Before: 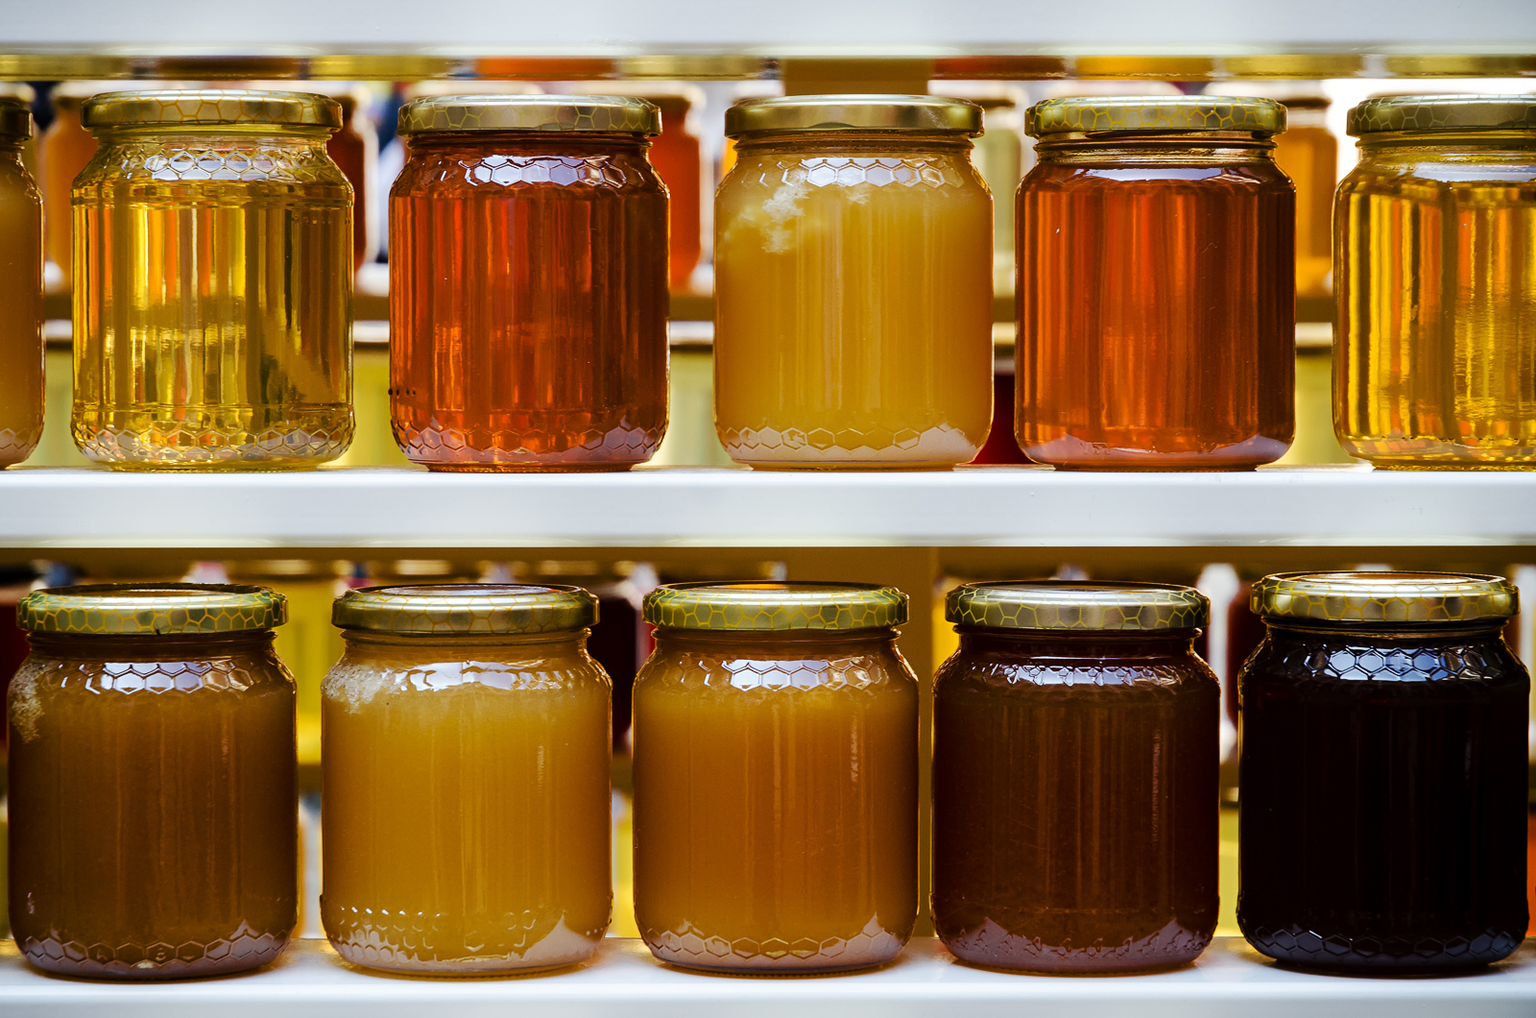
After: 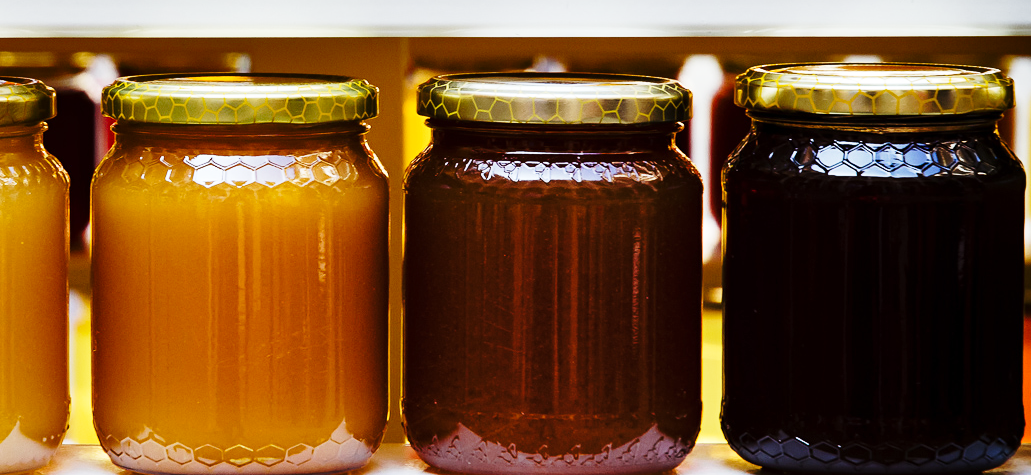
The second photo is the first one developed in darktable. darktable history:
shadows and highlights: shadows 24.5, highlights -78.15, soften with gaussian
crop and rotate: left 35.509%, top 50.238%, bottom 4.934%
base curve: curves: ch0 [(0, 0) (0.028, 0.03) (0.121, 0.232) (0.46, 0.748) (0.859, 0.968) (1, 1)], preserve colors none
